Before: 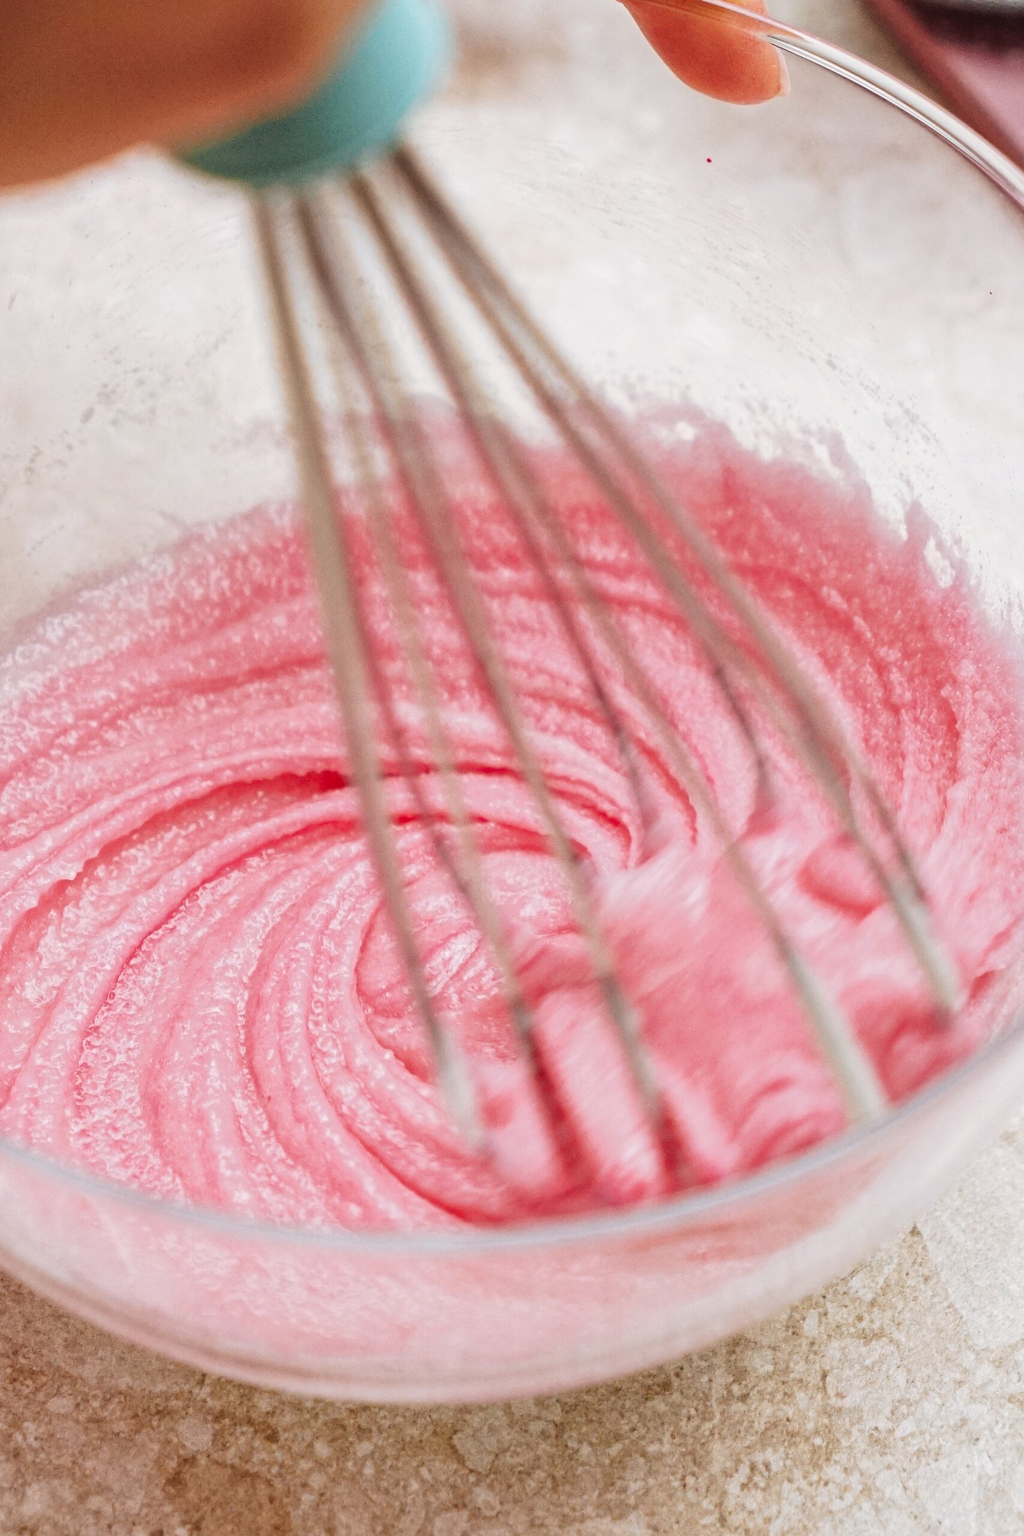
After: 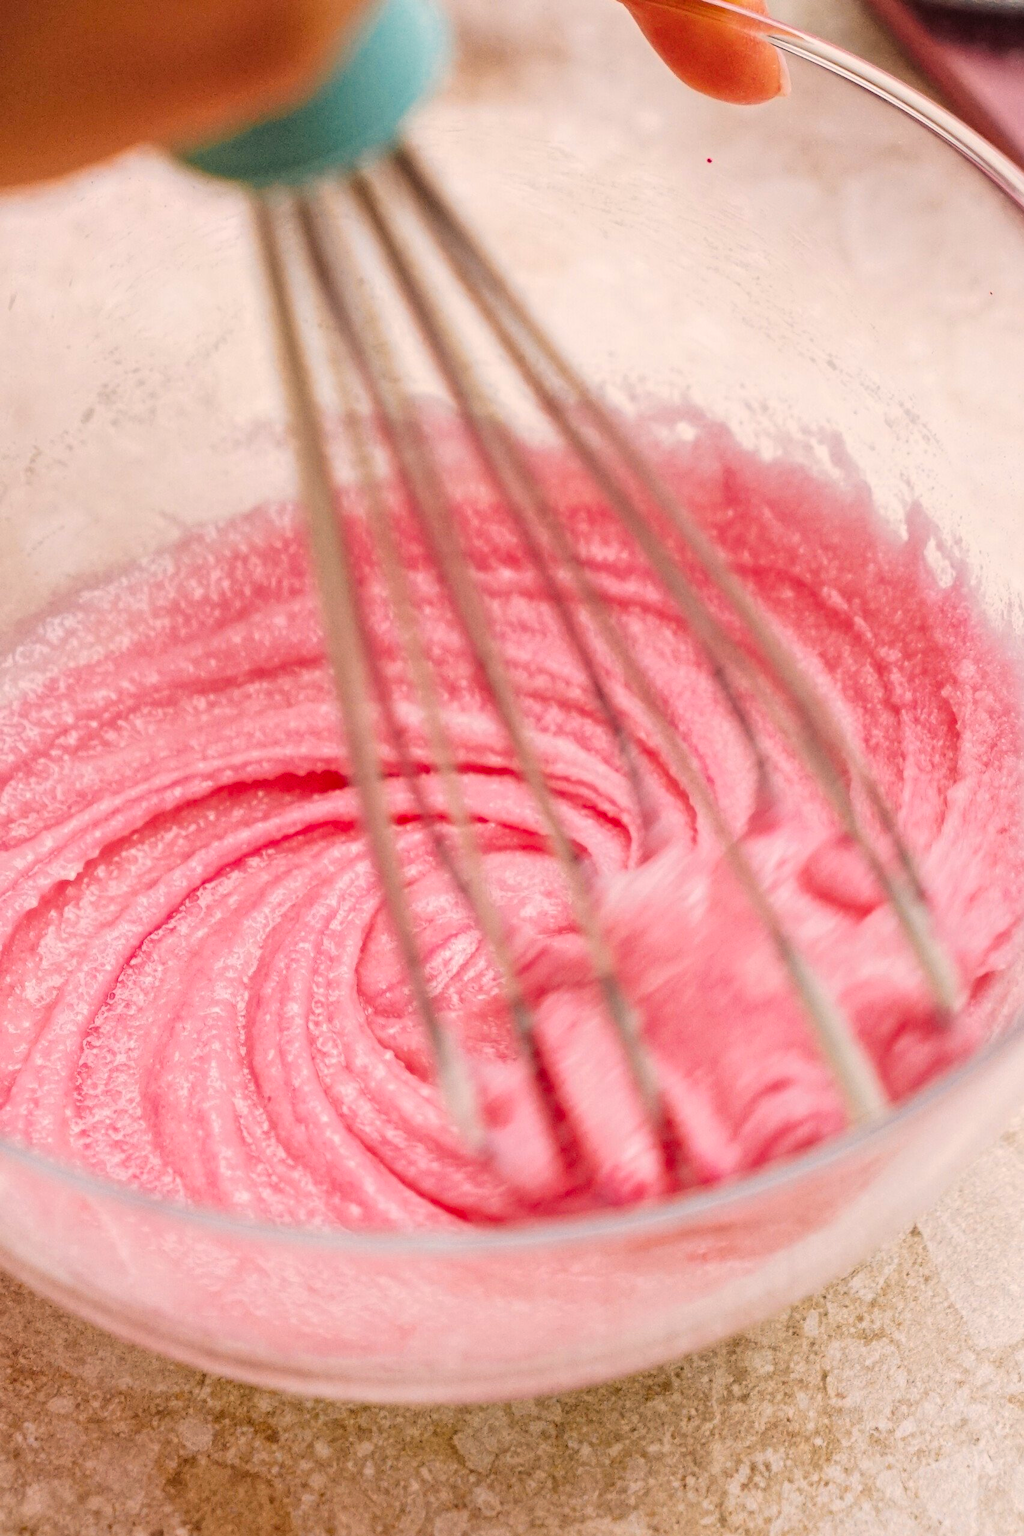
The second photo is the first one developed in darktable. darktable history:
color balance rgb: highlights gain › chroma 3.09%, highlights gain › hue 54.58°, perceptual saturation grading › global saturation 10.486%, global vibrance 30.686%
color zones: curves: ch0 [(0, 0.5) (0.143, 0.5) (0.286, 0.5) (0.429, 0.495) (0.571, 0.437) (0.714, 0.44) (0.857, 0.496) (1, 0.5)]
